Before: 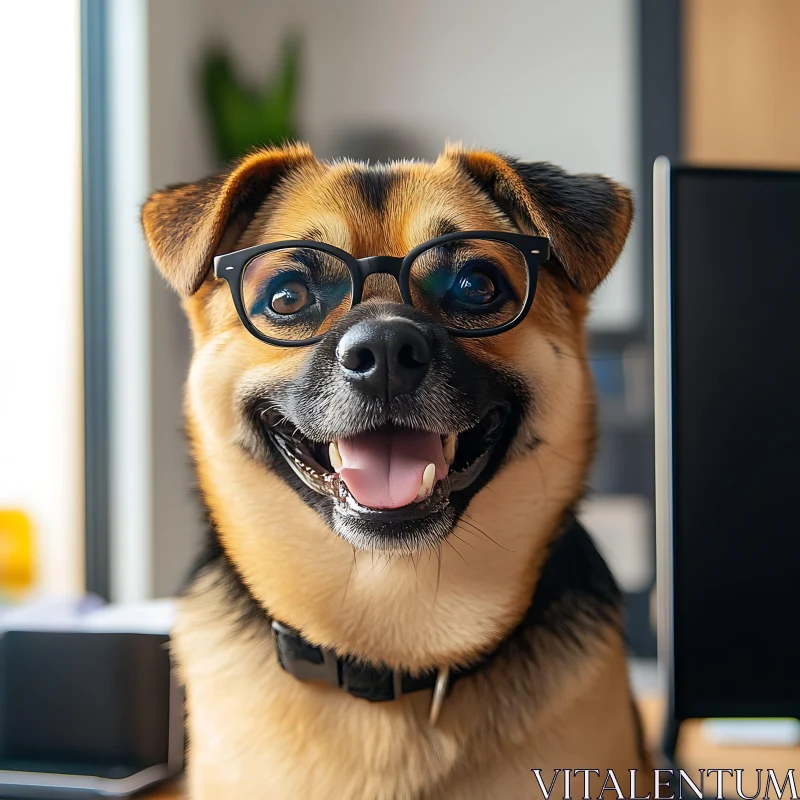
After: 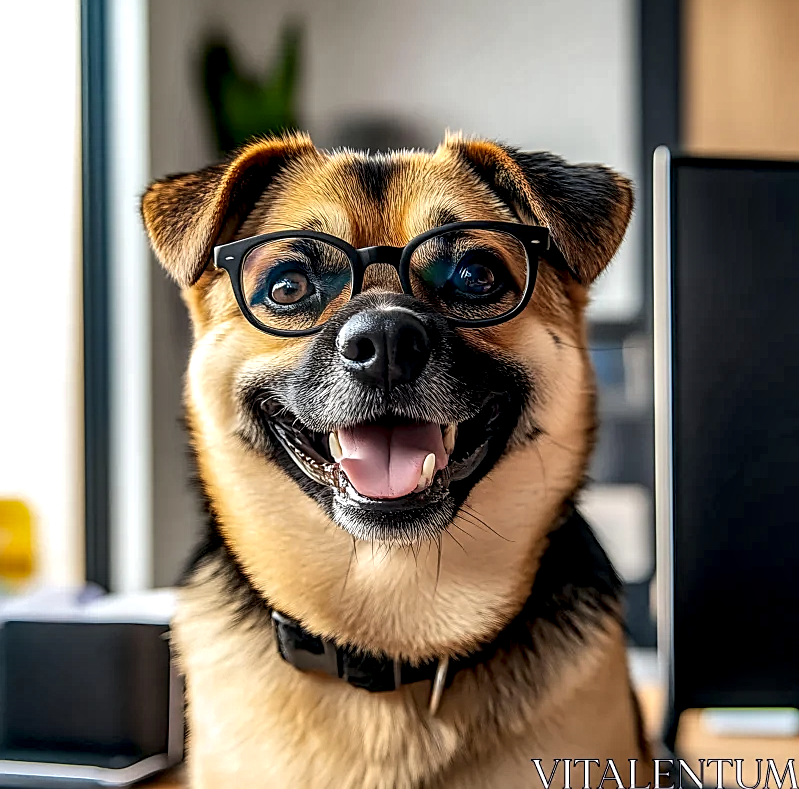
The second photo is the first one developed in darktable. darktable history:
crop: top 1.264%, right 0.061%
local contrast: highlights 19%, detail 185%
shadows and highlights: low approximation 0.01, soften with gaussian
sharpen: amount 0.491
